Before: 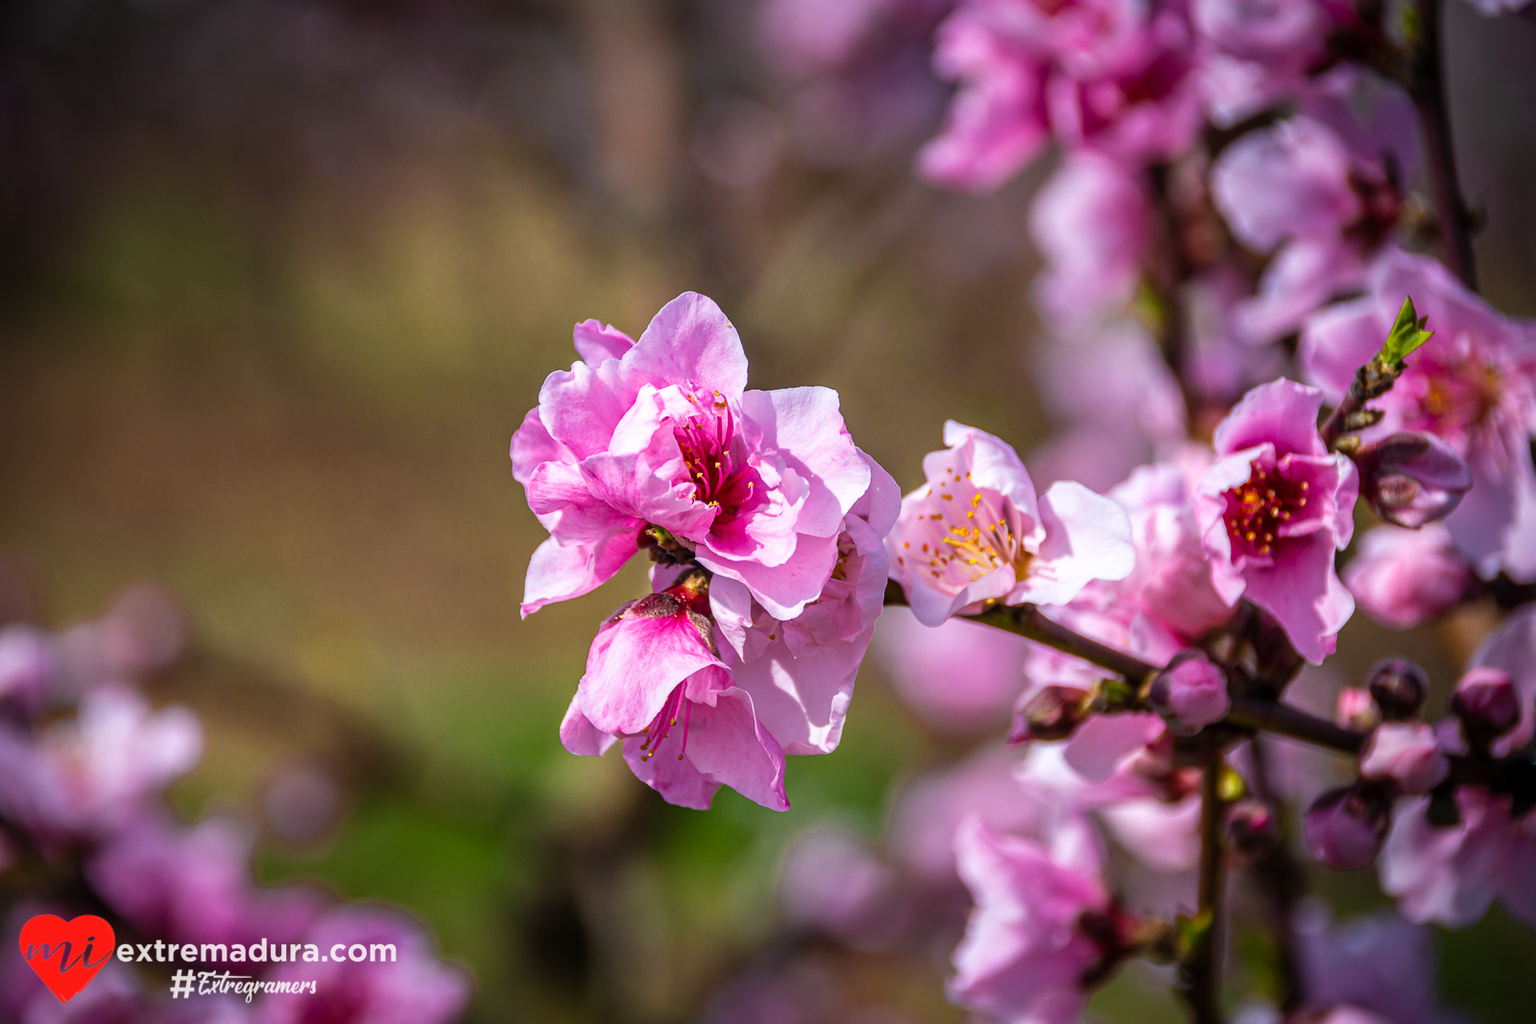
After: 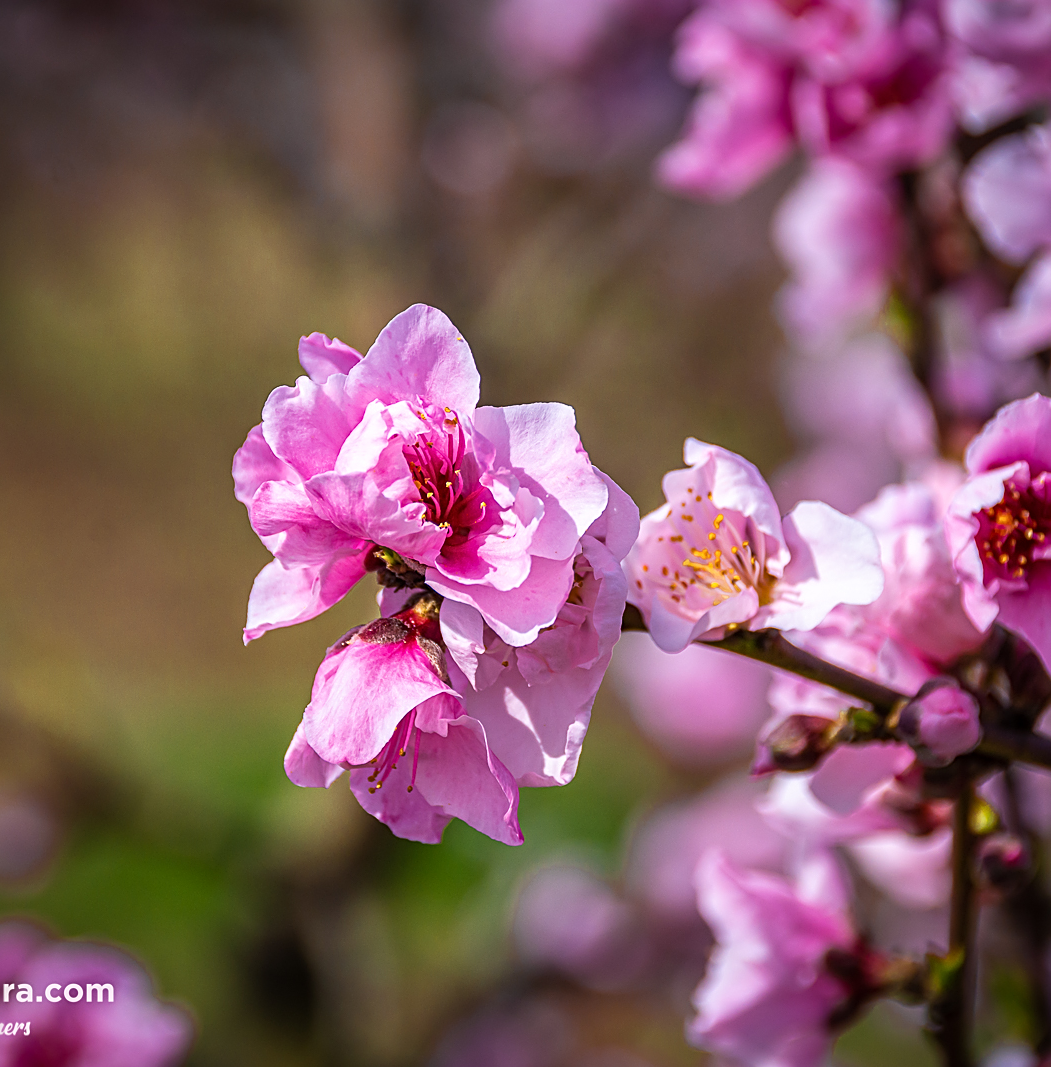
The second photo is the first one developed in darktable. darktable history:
crop and rotate: left 18.691%, right 15.612%
sharpen: on, module defaults
